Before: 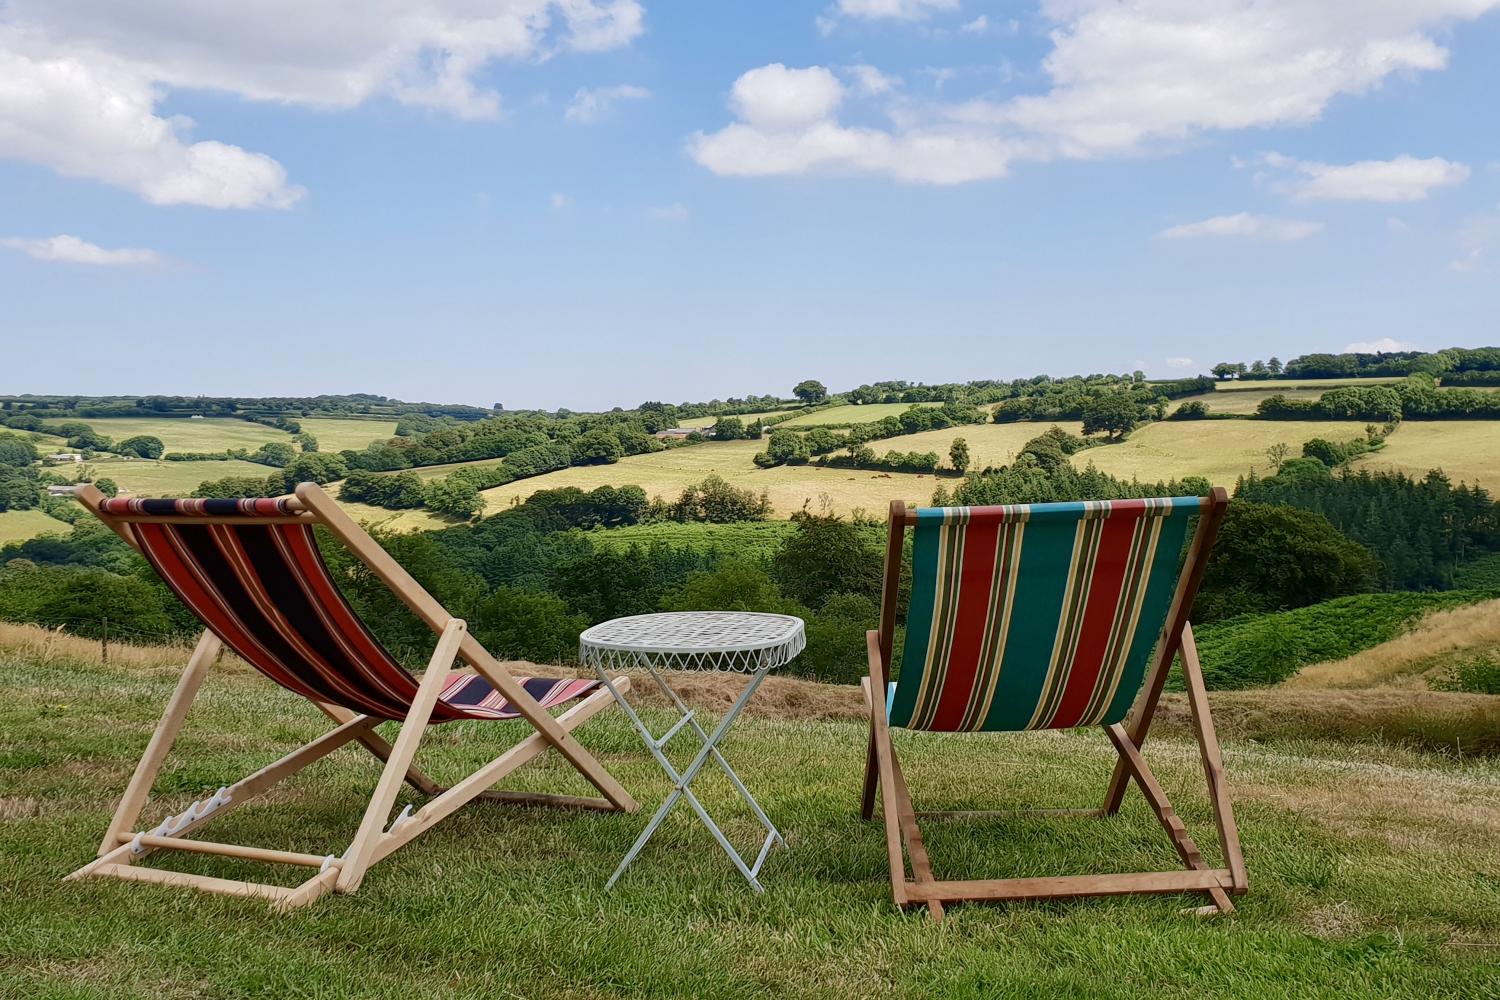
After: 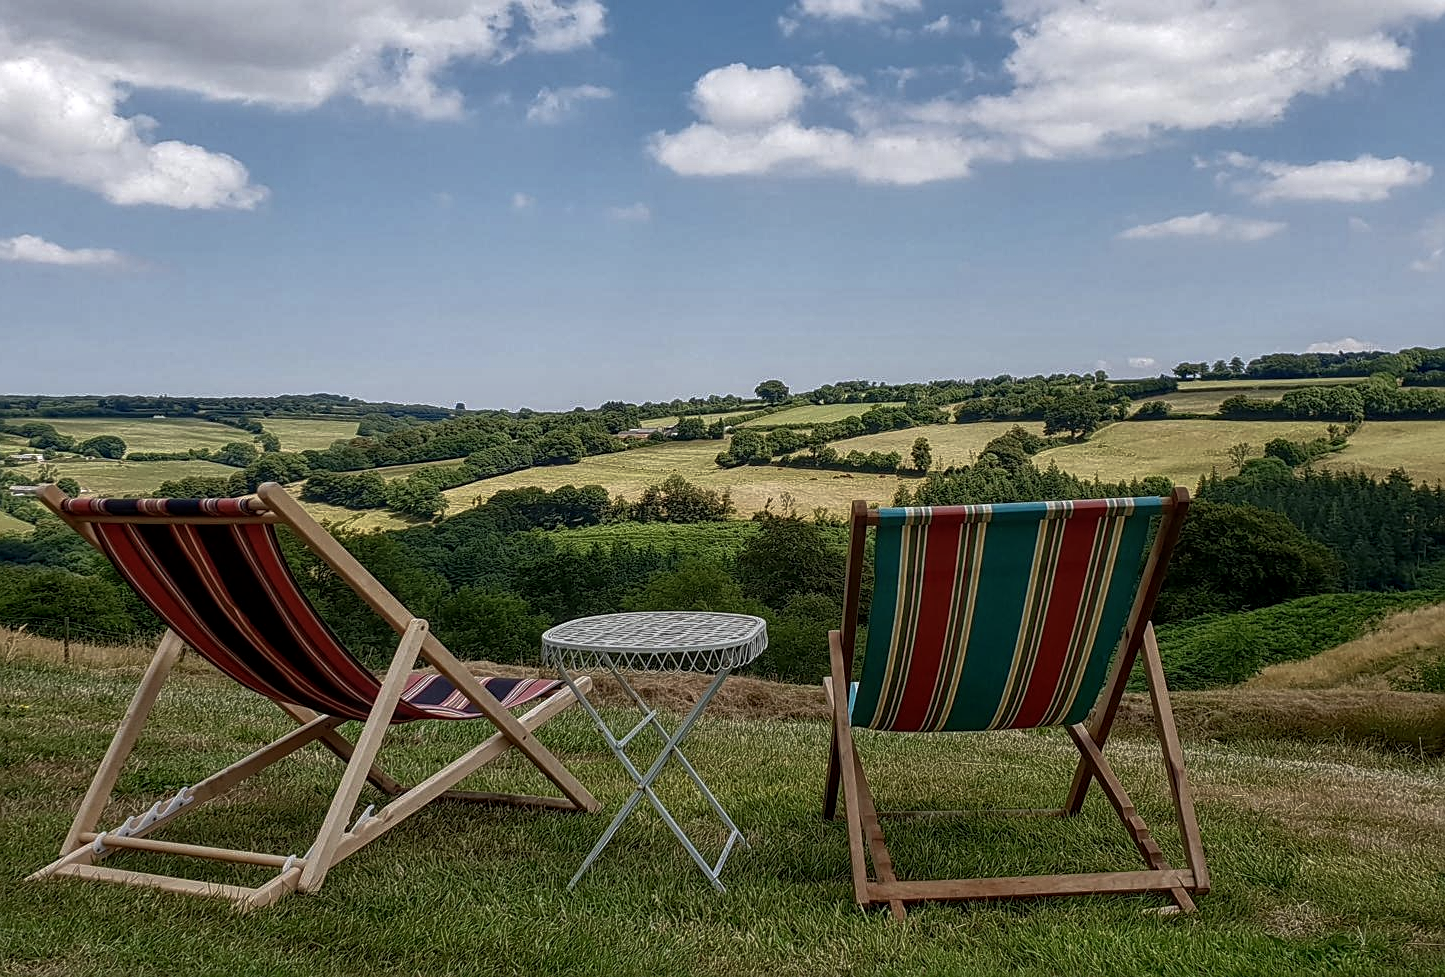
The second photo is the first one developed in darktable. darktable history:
sharpen: on, module defaults
local contrast: highlights 0%, shadows 0%, detail 133%
rgb curve: curves: ch0 [(0, 0) (0.415, 0.237) (1, 1)]
crop and rotate: left 2.536%, right 1.107%, bottom 2.246%
